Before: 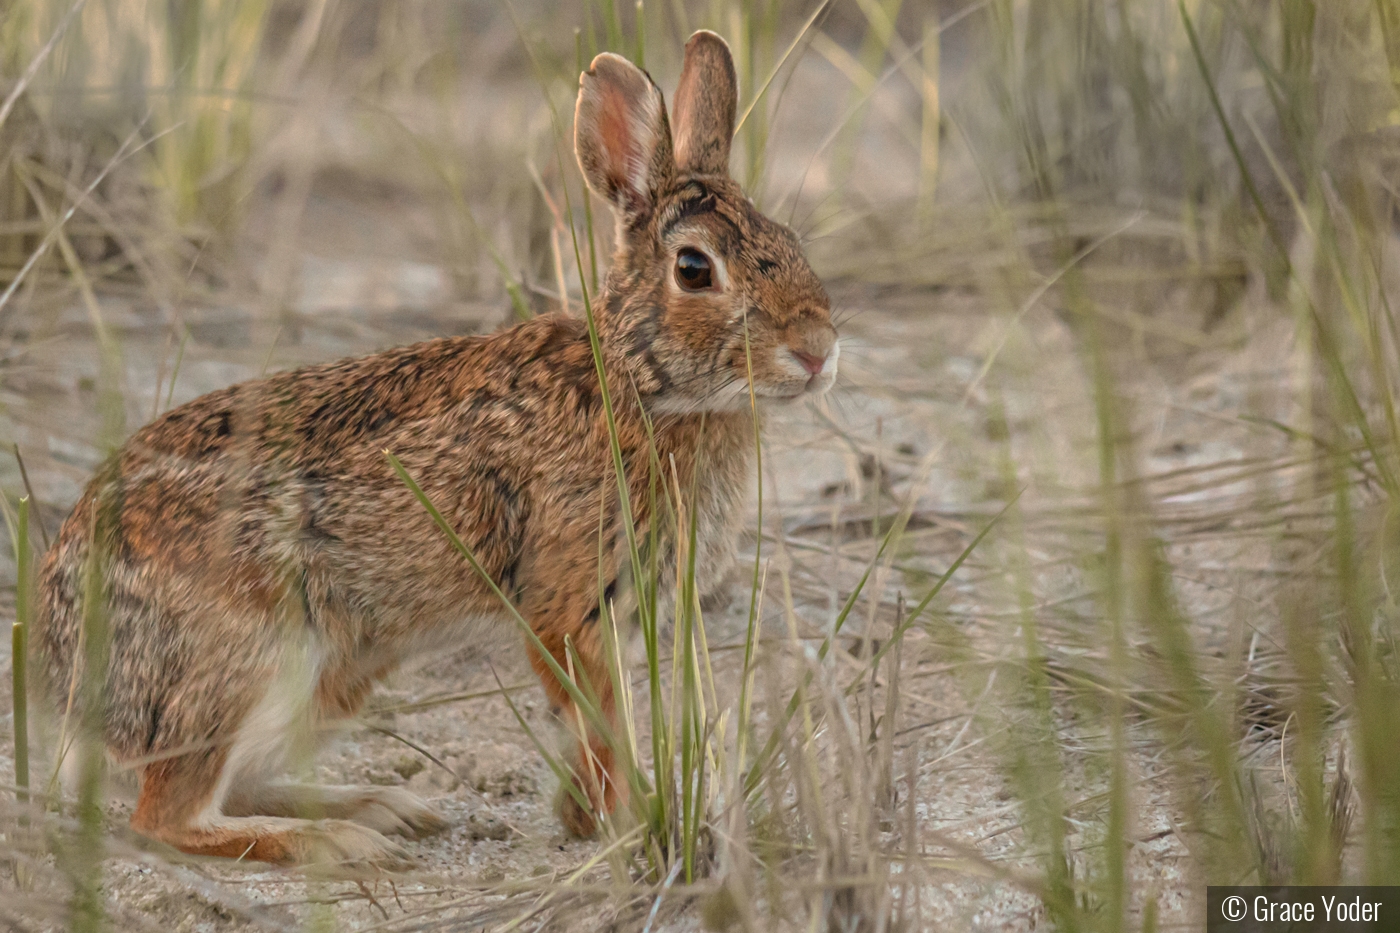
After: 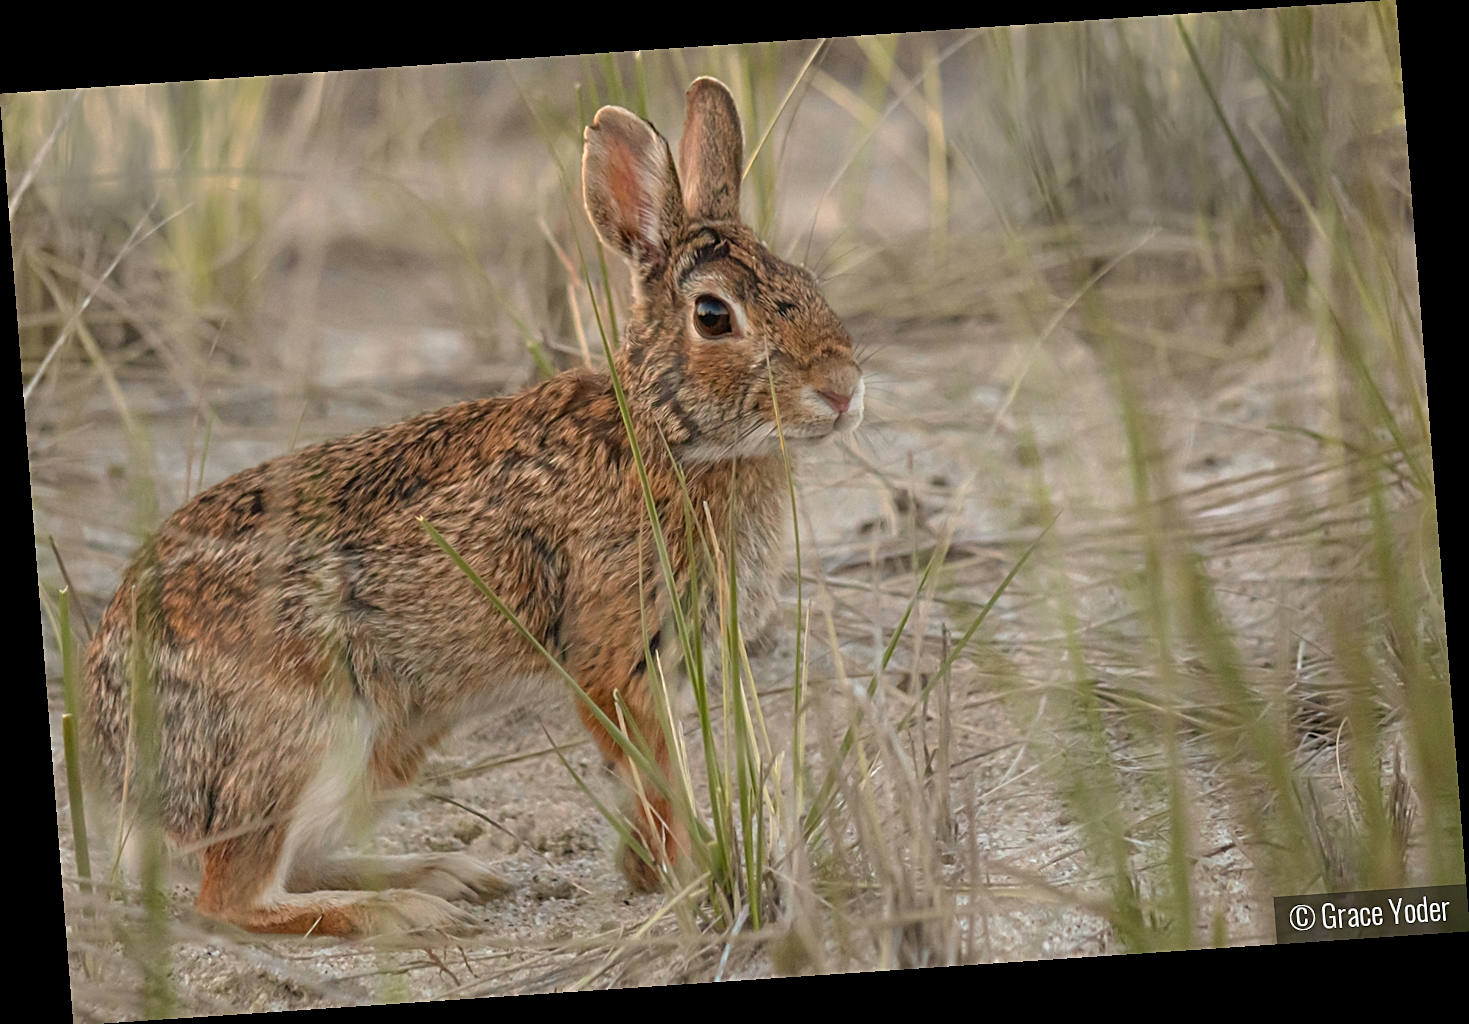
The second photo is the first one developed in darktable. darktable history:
sharpen: on, module defaults
rotate and perspective: rotation -4.2°, shear 0.006, automatic cropping off
